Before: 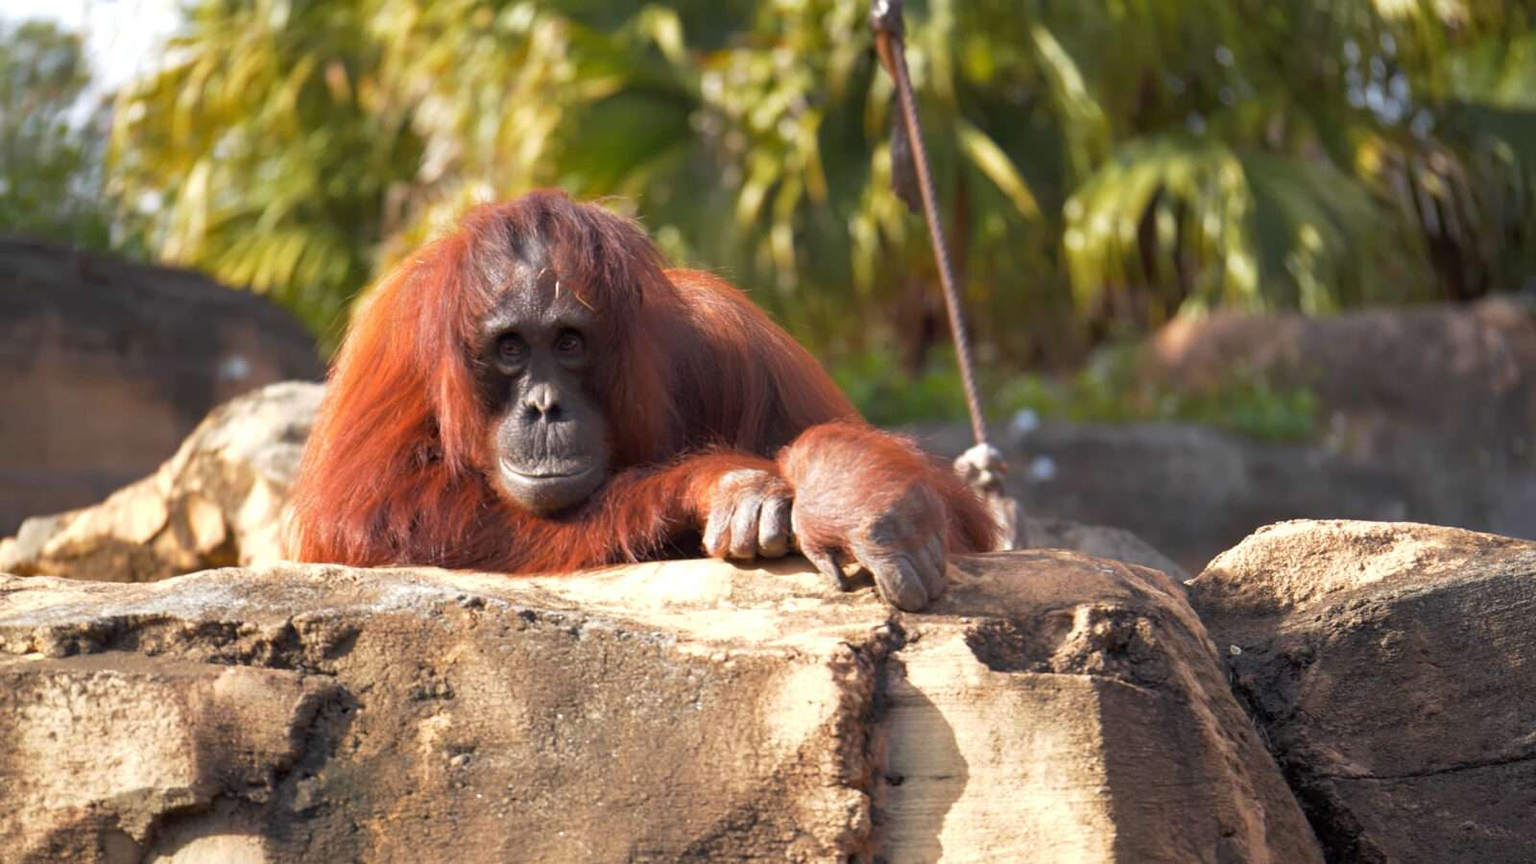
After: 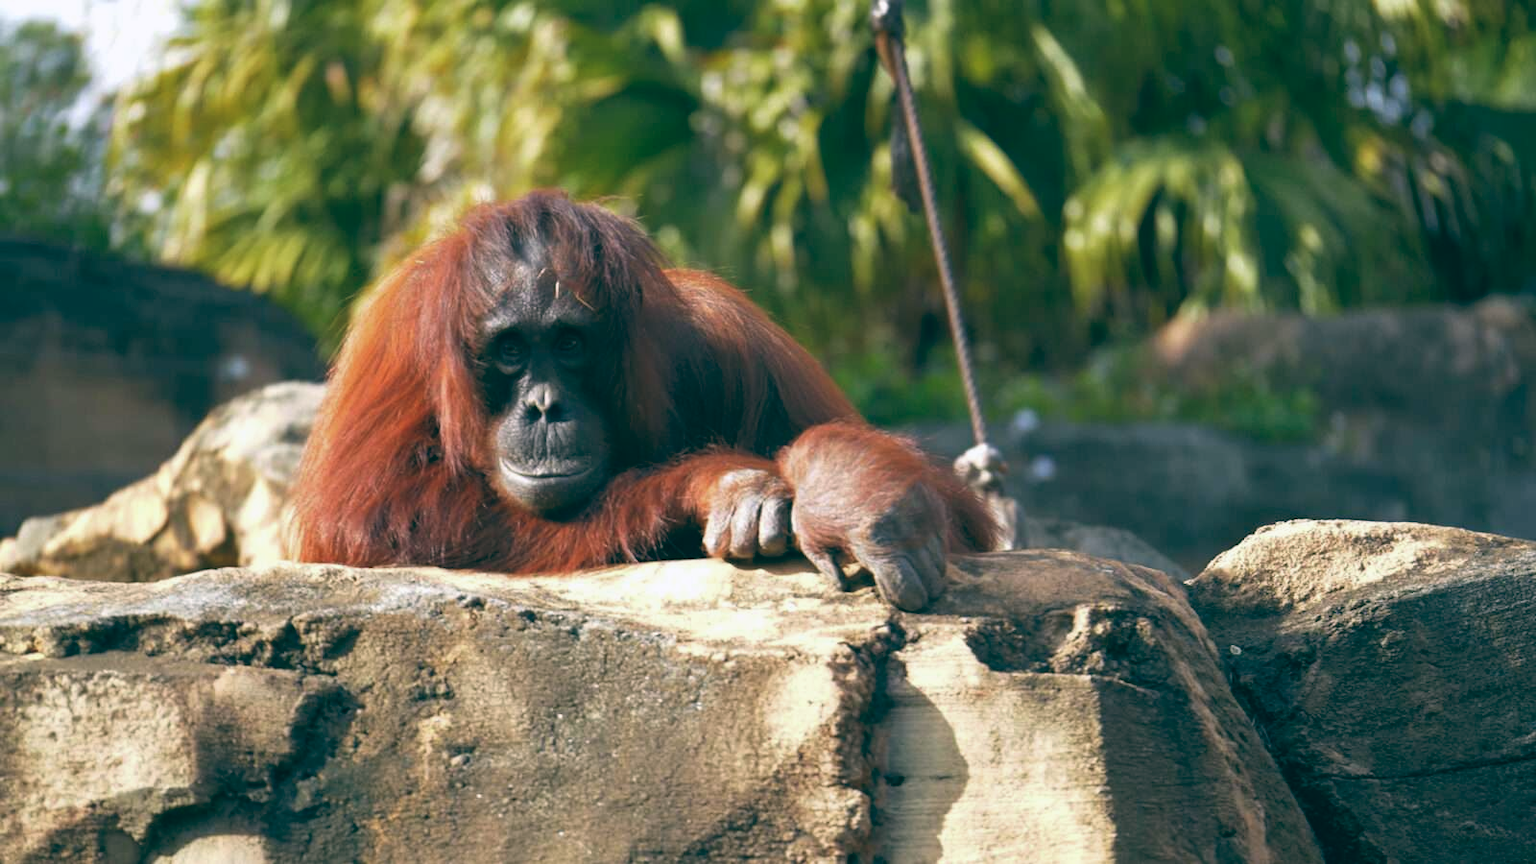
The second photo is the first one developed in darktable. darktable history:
color balance: lift [1.005, 0.99, 1.007, 1.01], gamma [1, 0.979, 1.011, 1.021], gain [0.923, 1.098, 1.025, 0.902], input saturation 90.45%, contrast 7.73%, output saturation 105.91%
exposure: exposure -0.116 EV, compensate exposure bias true, compensate highlight preservation false
white balance: red 0.924, blue 1.095
